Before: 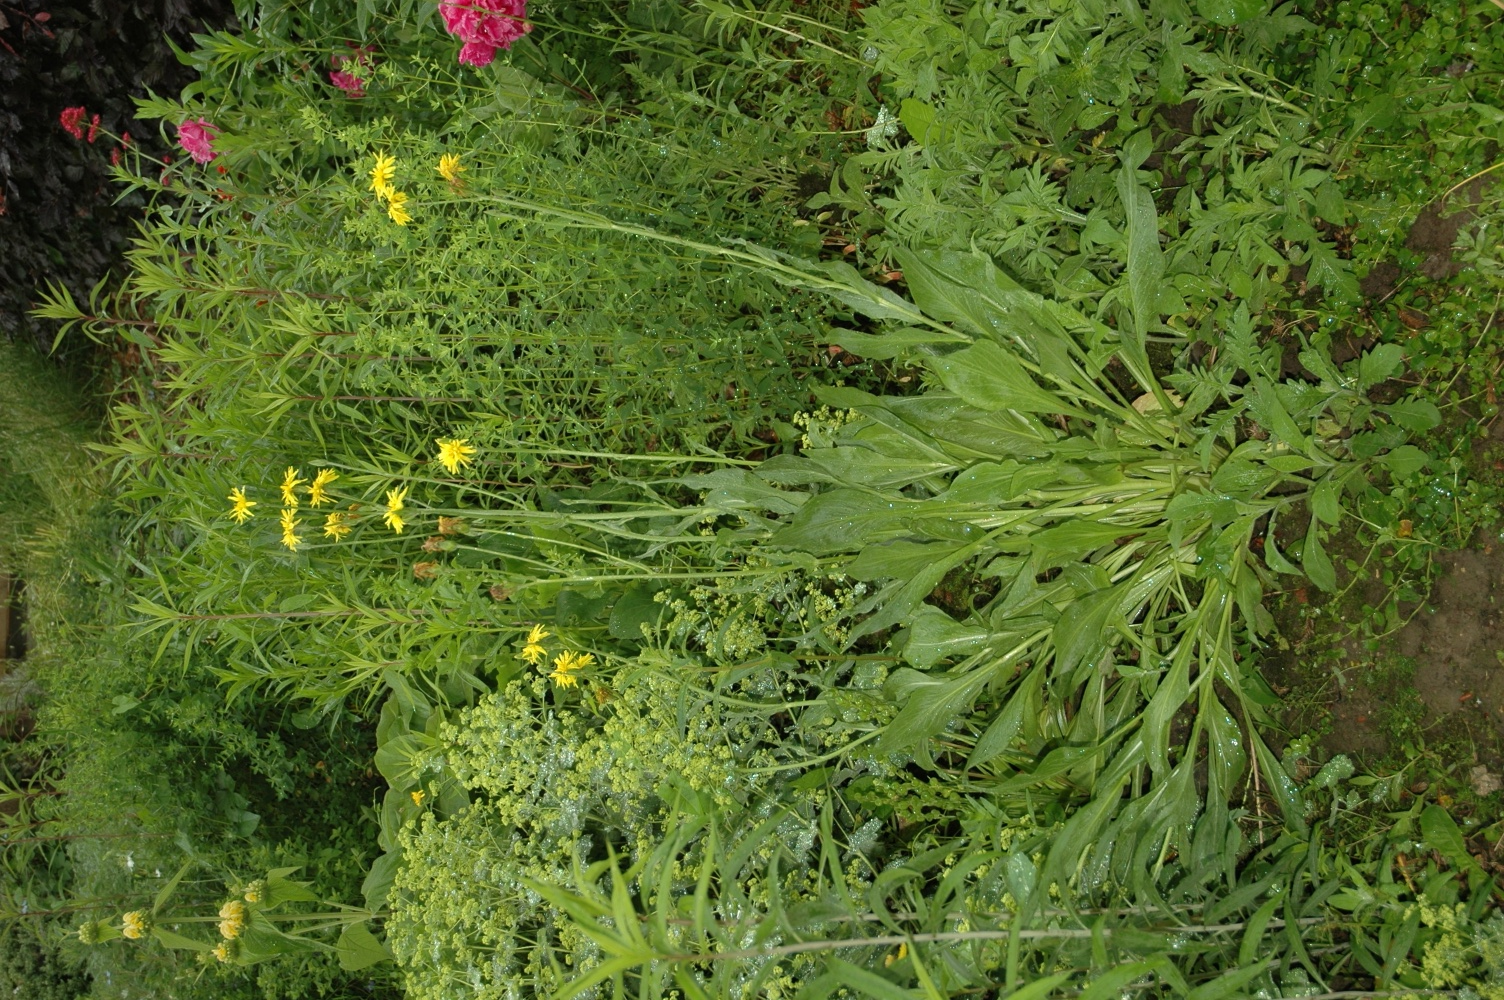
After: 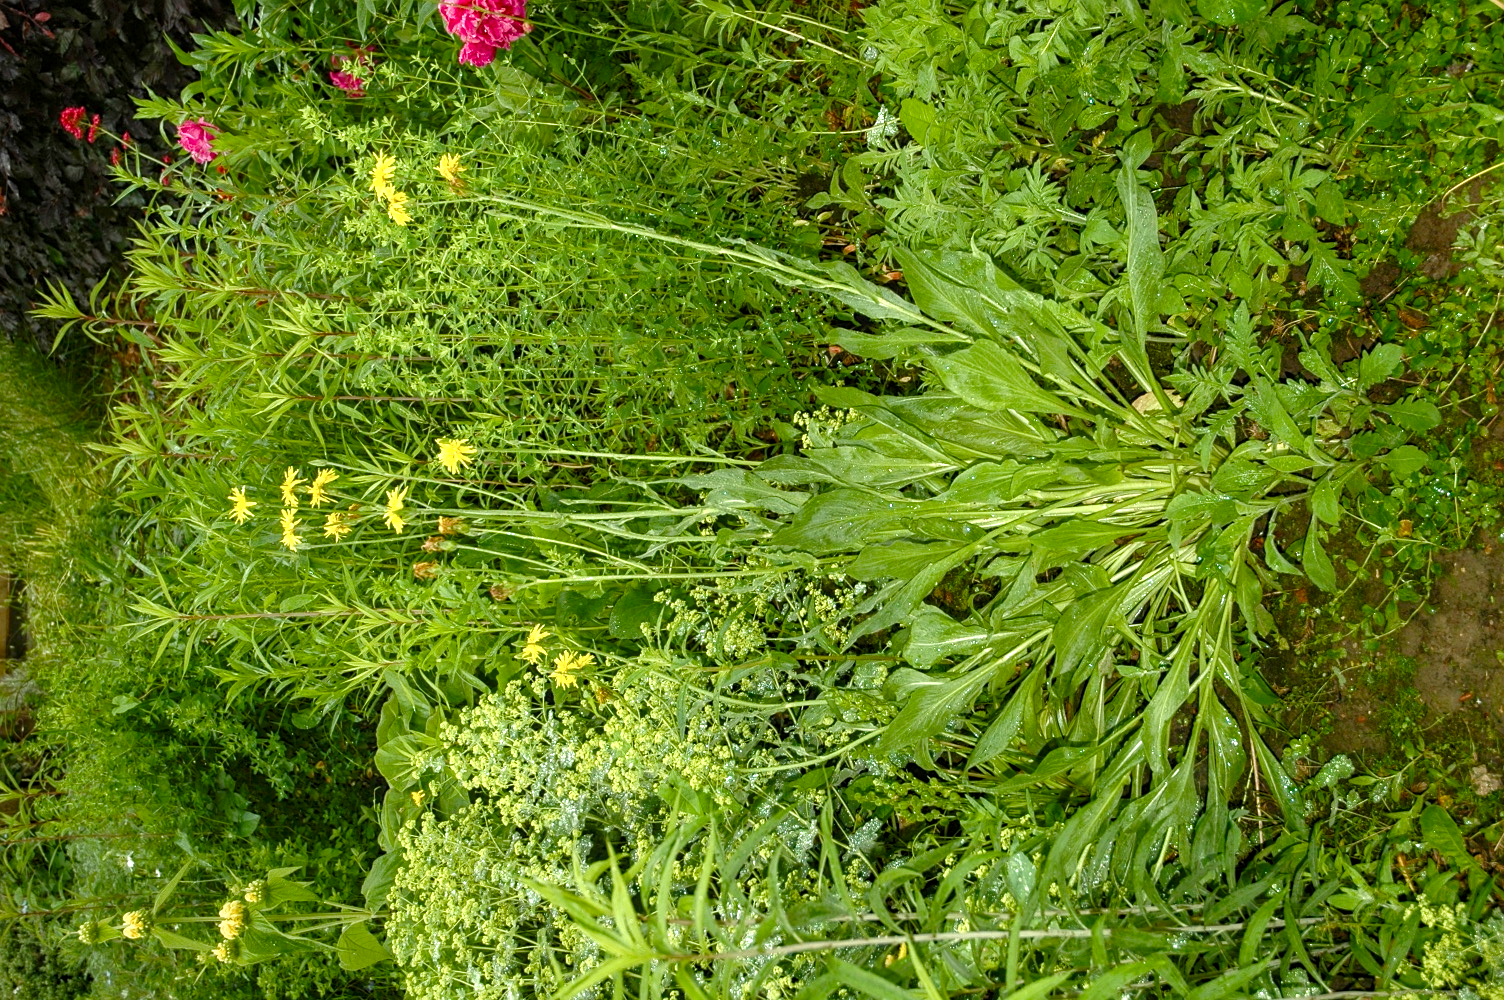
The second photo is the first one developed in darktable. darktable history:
shadows and highlights: shadows 1.6, highlights 39.14
sharpen: amount 0.208
local contrast: on, module defaults
color balance rgb: linear chroma grading › global chroma 5.147%, perceptual saturation grading › global saturation 20%, perceptual saturation grading › highlights -49.711%, perceptual saturation grading › shadows 24.229%, perceptual brilliance grading › global brilliance 19.235%, global vibrance 20%
